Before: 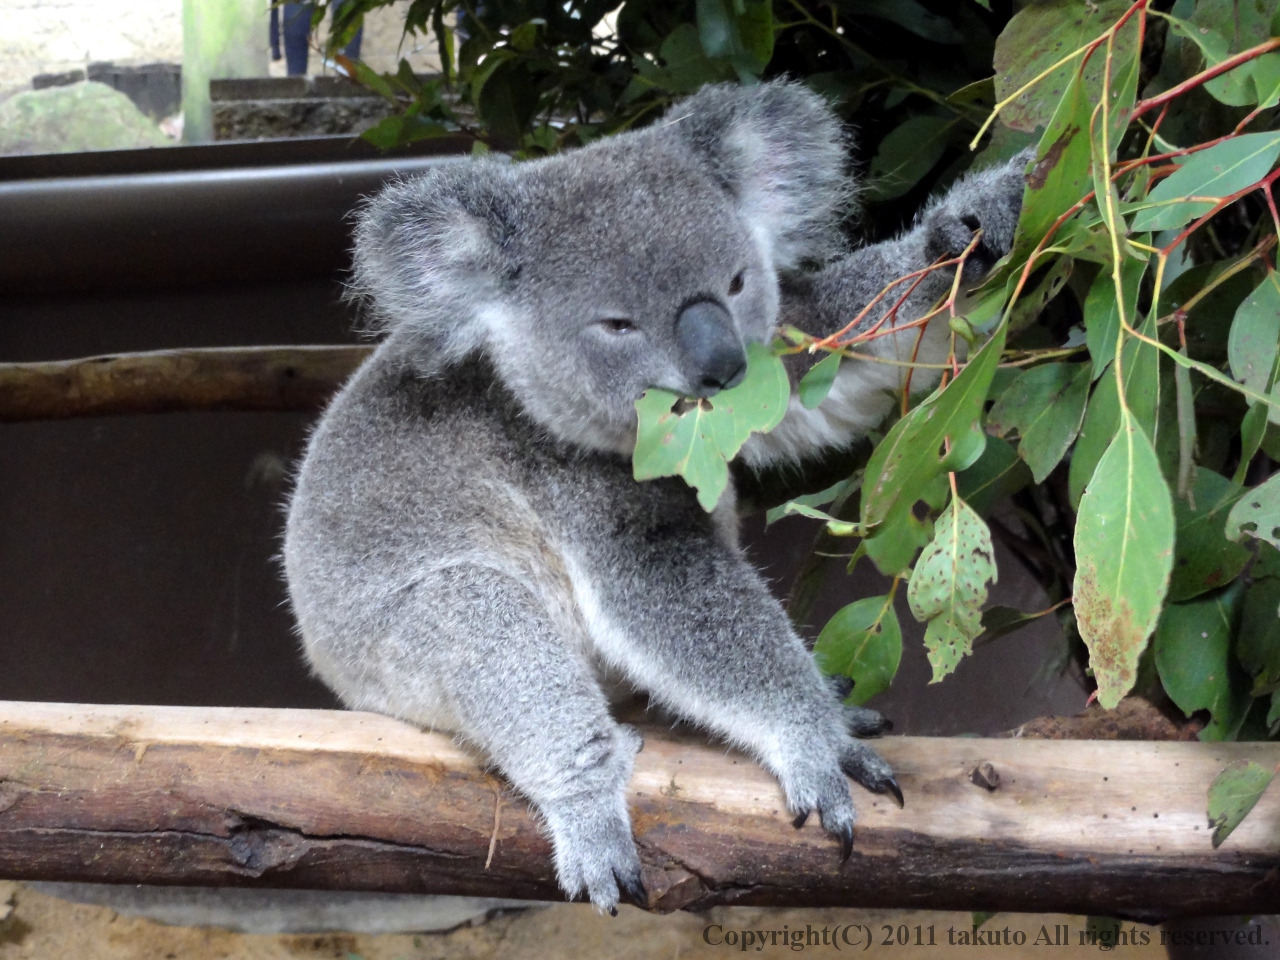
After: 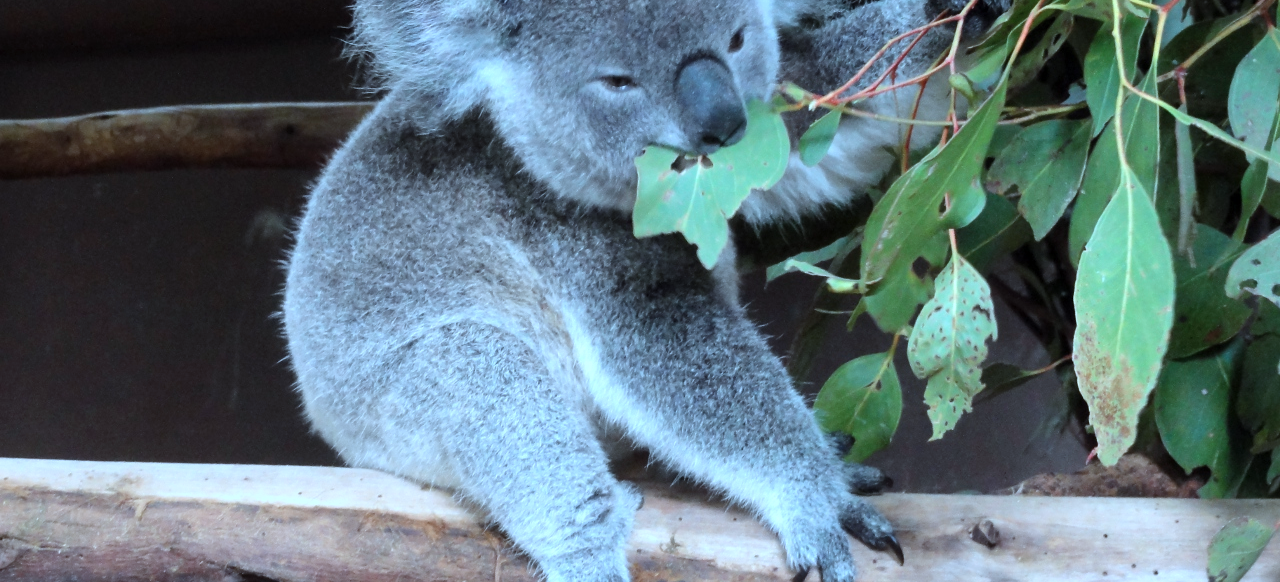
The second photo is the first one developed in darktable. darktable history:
shadows and highlights: shadows 25, highlights -25
color correction: highlights a* -9.35, highlights b* -23.15
contrast brightness saturation: contrast 0.15, brightness 0.05
crop and rotate: top 25.357%, bottom 13.942%
exposure: exposure -0.05 EV
